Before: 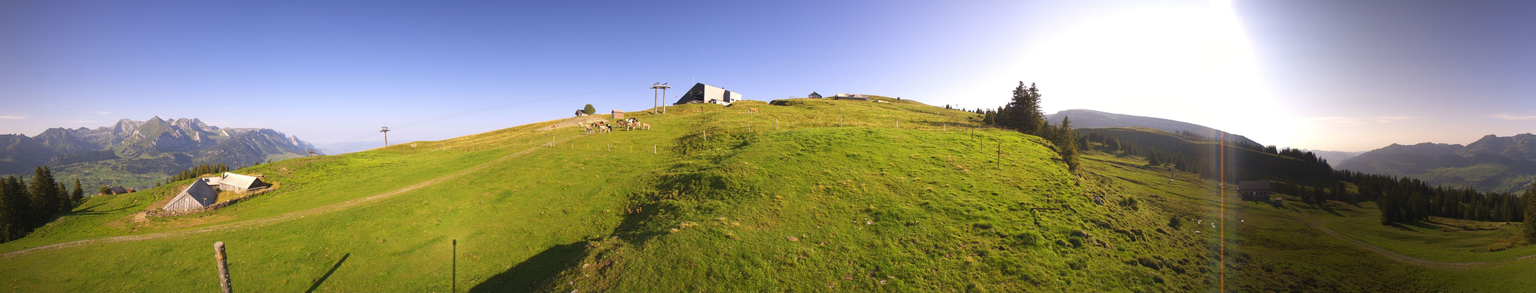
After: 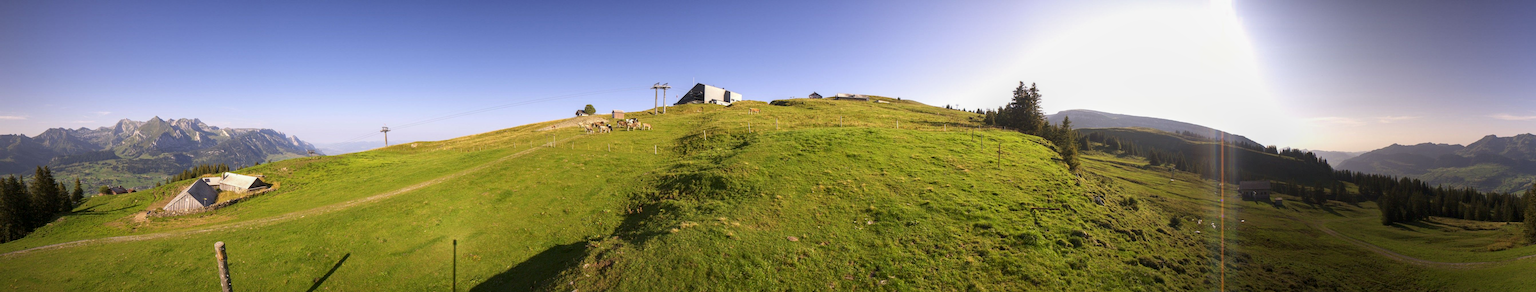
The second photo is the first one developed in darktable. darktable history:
exposure: exposure -0.173 EV, compensate highlight preservation false
local contrast: detail 130%
